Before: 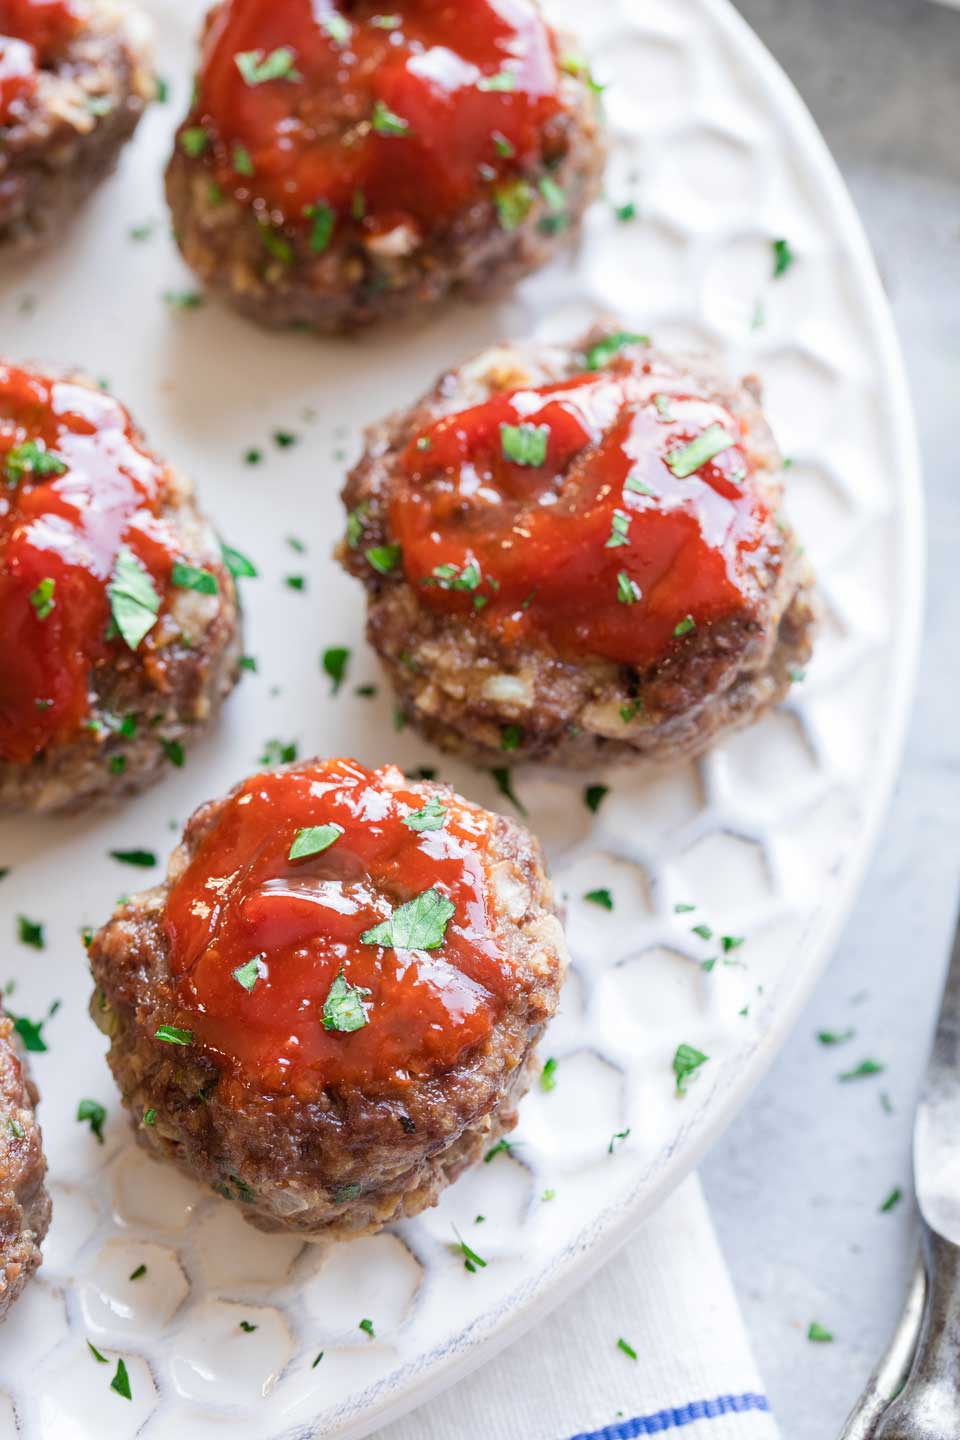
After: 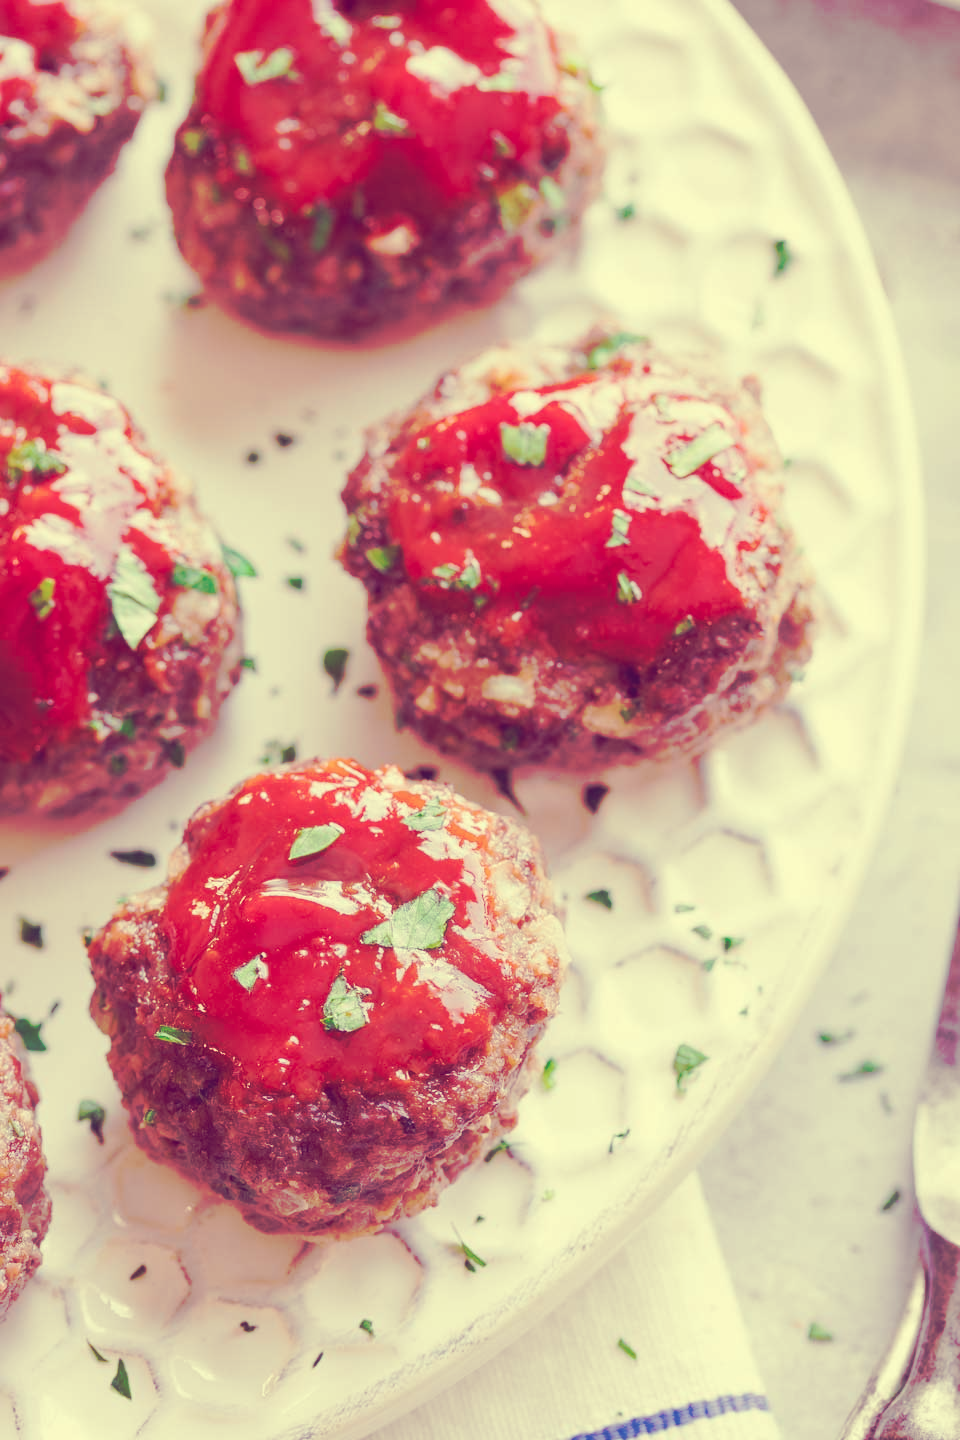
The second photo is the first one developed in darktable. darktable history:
tone curve: curves: ch0 [(0, 0) (0.003, 0.003) (0.011, 0.011) (0.025, 0.024) (0.044, 0.043) (0.069, 0.068) (0.1, 0.098) (0.136, 0.133) (0.177, 0.174) (0.224, 0.22) (0.277, 0.271) (0.335, 0.328) (0.399, 0.391) (0.468, 0.458) (0.543, 0.602) (0.623, 0.672) (0.709, 0.747) (0.801, 0.826) (0.898, 0.911) (1, 1)], preserve colors none
color look up table: target L [95.09, 94.53, 88.98, 86.71, 83.78, 81.09, 78.47, 76.79, 73.55, 62.99, 61.99, 60.84, 52.72, 32.64, 19.11, 200, 83.29, 67.98, 52.37, 52.11, 55.55, 49.95, 44.86, 44.71, 30.78, 18.67, 93.53, 77.07, 77.31, 61.84, 61.65, 57.05, 54.98, 49.56, 43.78, 45.58, 37.8, 31.52, 25.31, 31.08, 28.02, 21.62, 18.26, 89.5, 73.73, 69.84, 57.88, 41.89, 37.96], target a [-11.22, -14.74, -33.93, -67.93, -60.37, -1.185, -17.74, 3.258, -47.26, -44.33, -10.1, -11.38, -28.81, 16.16, 21.32, 0, 4.052, 39.86, 79.8, 78.31, 19.99, 27.49, 69.92, 56.61, 50.8, 40.58, -1.047, 29.81, 10.6, 69.82, 27.86, 8.237, 21.69, -1.92, 67.23, 47.66, 63.89, 16.61, 39.4, 34.05, 50.1, 45.66, 34.72, -22.55, -5.292, -34.14, -28.36, -3.951, 10.16], target b [46.2, 64.91, 24.8, 57.28, 34.65, 28.3, 29.36, 44.7, 16.52, 33.83, 44.24, 27.47, 11.92, 3.477, -18.65, 0, 63.08, 30.57, 3.687, 35.14, 37.99, 8.388, 1.641, 23.97, 6.562, -16.89, 26.02, 10.75, 4.549, -19.2, -17.65, -20.05, -8.476, -39.49, -47.77, -3.004, -29.77, -40.79, -60.66, -15.28, -13.84, -42.11, -30.67, 18.66, 4.856, -5.893, -4.587, -23.9, -10.15], num patches 49
